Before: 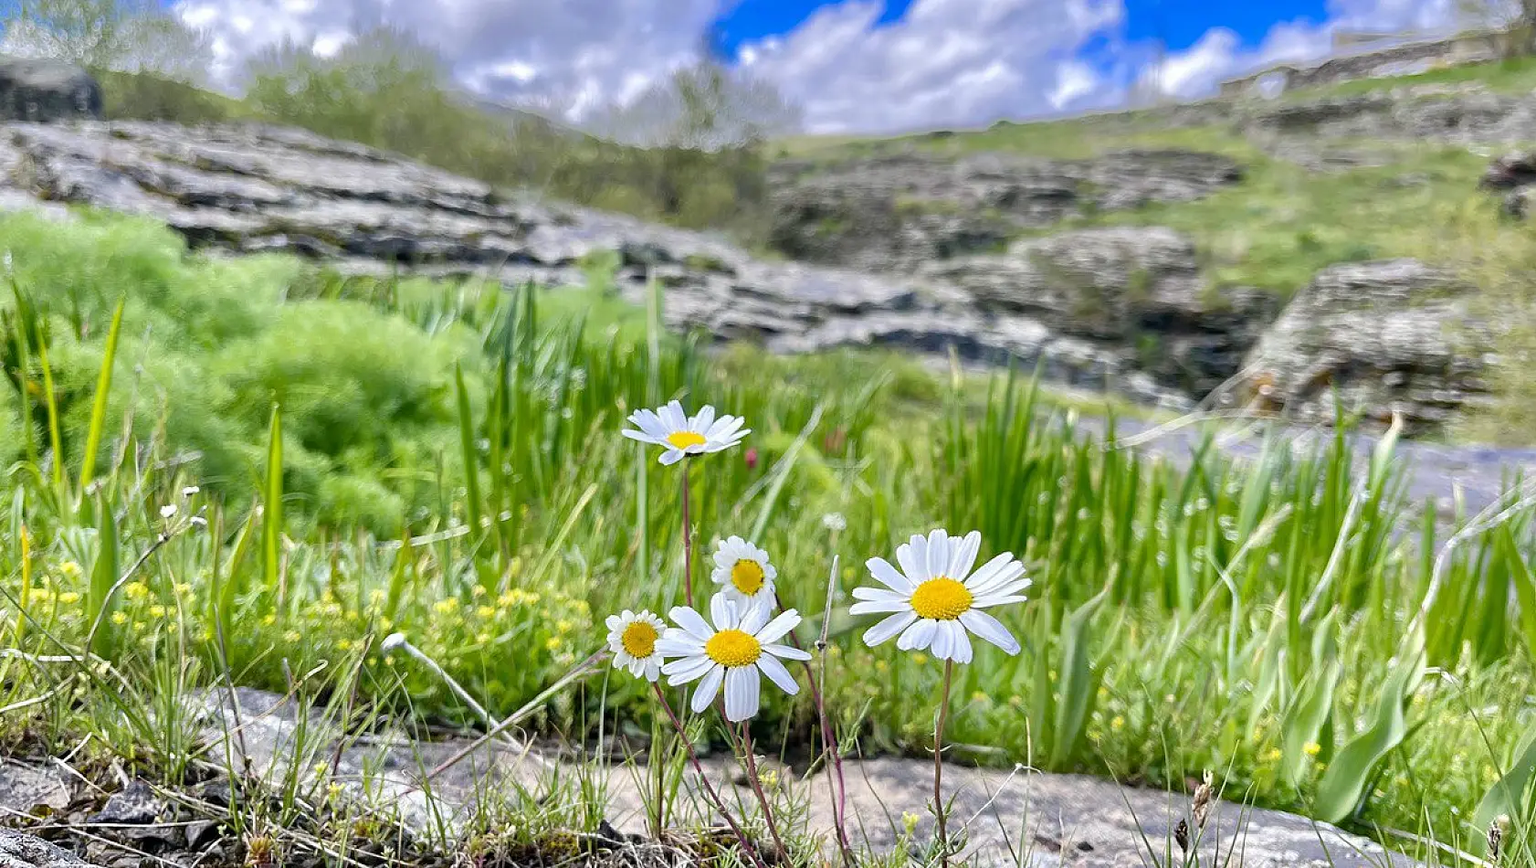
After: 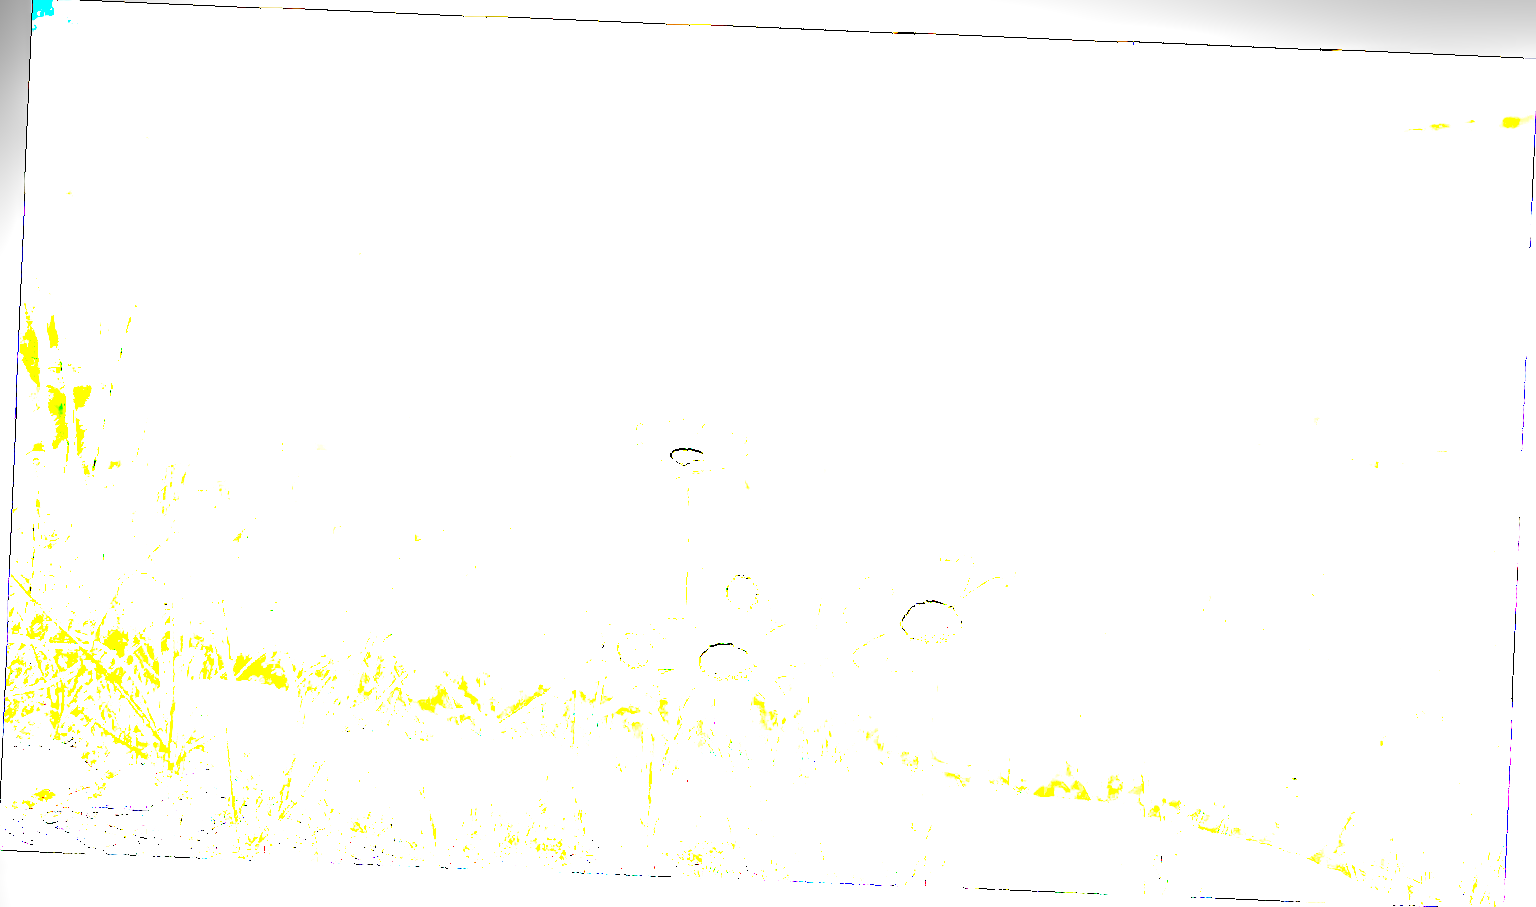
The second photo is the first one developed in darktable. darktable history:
exposure: exposure 8 EV, compensate highlight preservation false
local contrast: on, module defaults
rotate and perspective: rotation 2.27°, automatic cropping off
color zones: curves: ch0 [(0, 0.425) (0.143, 0.422) (0.286, 0.42) (0.429, 0.419) (0.571, 0.419) (0.714, 0.42) (0.857, 0.422) (1, 0.425)]; ch1 [(0, 0.666) (0.143, 0.669) (0.286, 0.671) (0.429, 0.67) (0.571, 0.67) (0.714, 0.67) (0.857, 0.67) (1, 0.666)]
